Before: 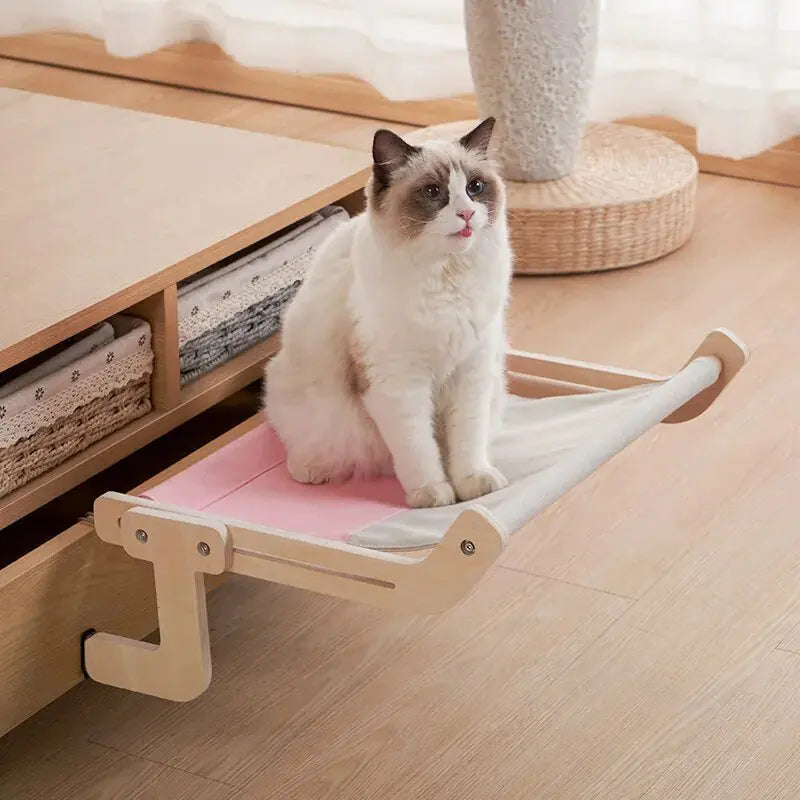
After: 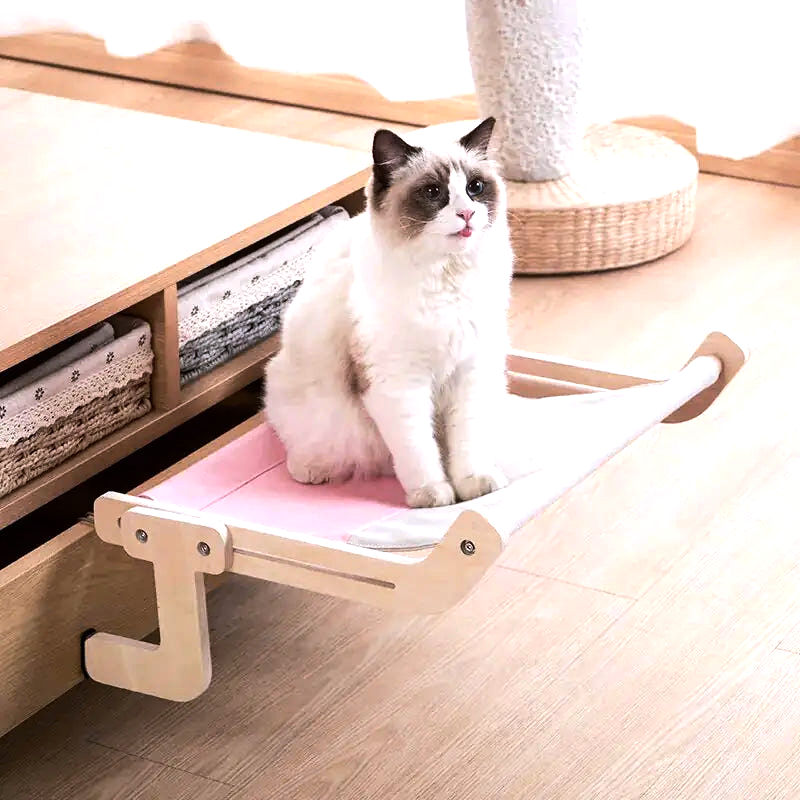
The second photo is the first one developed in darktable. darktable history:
color calibration: illuminant as shot in camera, x 0.358, y 0.373, temperature 4628.91 K
tone equalizer: -8 EV -1.05 EV, -7 EV -0.972 EV, -6 EV -0.828 EV, -5 EV -0.585 EV, -3 EV 0.547 EV, -2 EV 0.845 EV, -1 EV 0.989 EV, +0 EV 1.06 EV, edges refinement/feathering 500, mask exposure compensation -1.57 EV, preserve details no
